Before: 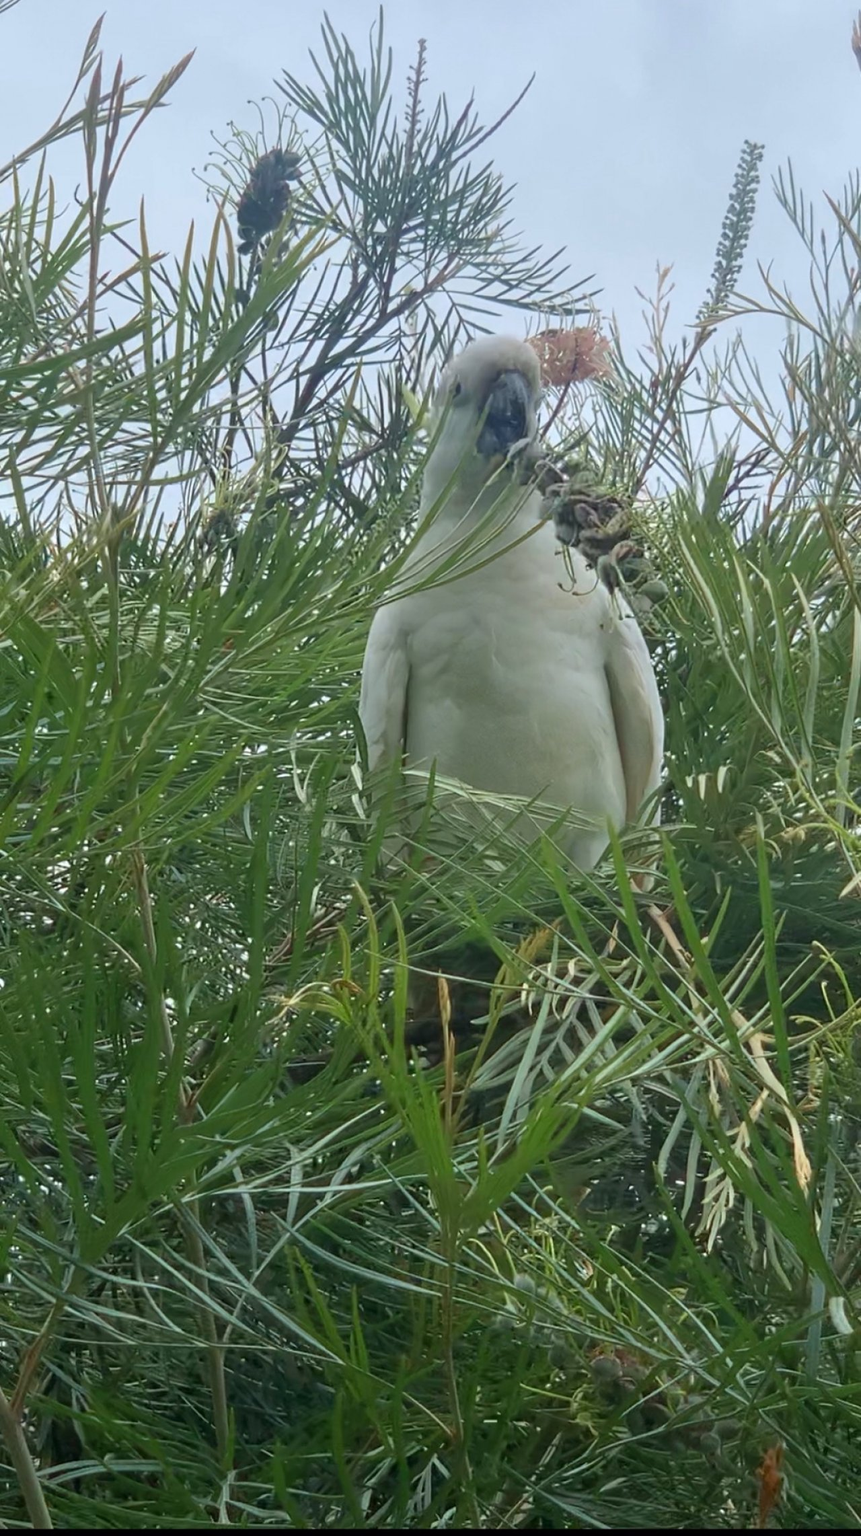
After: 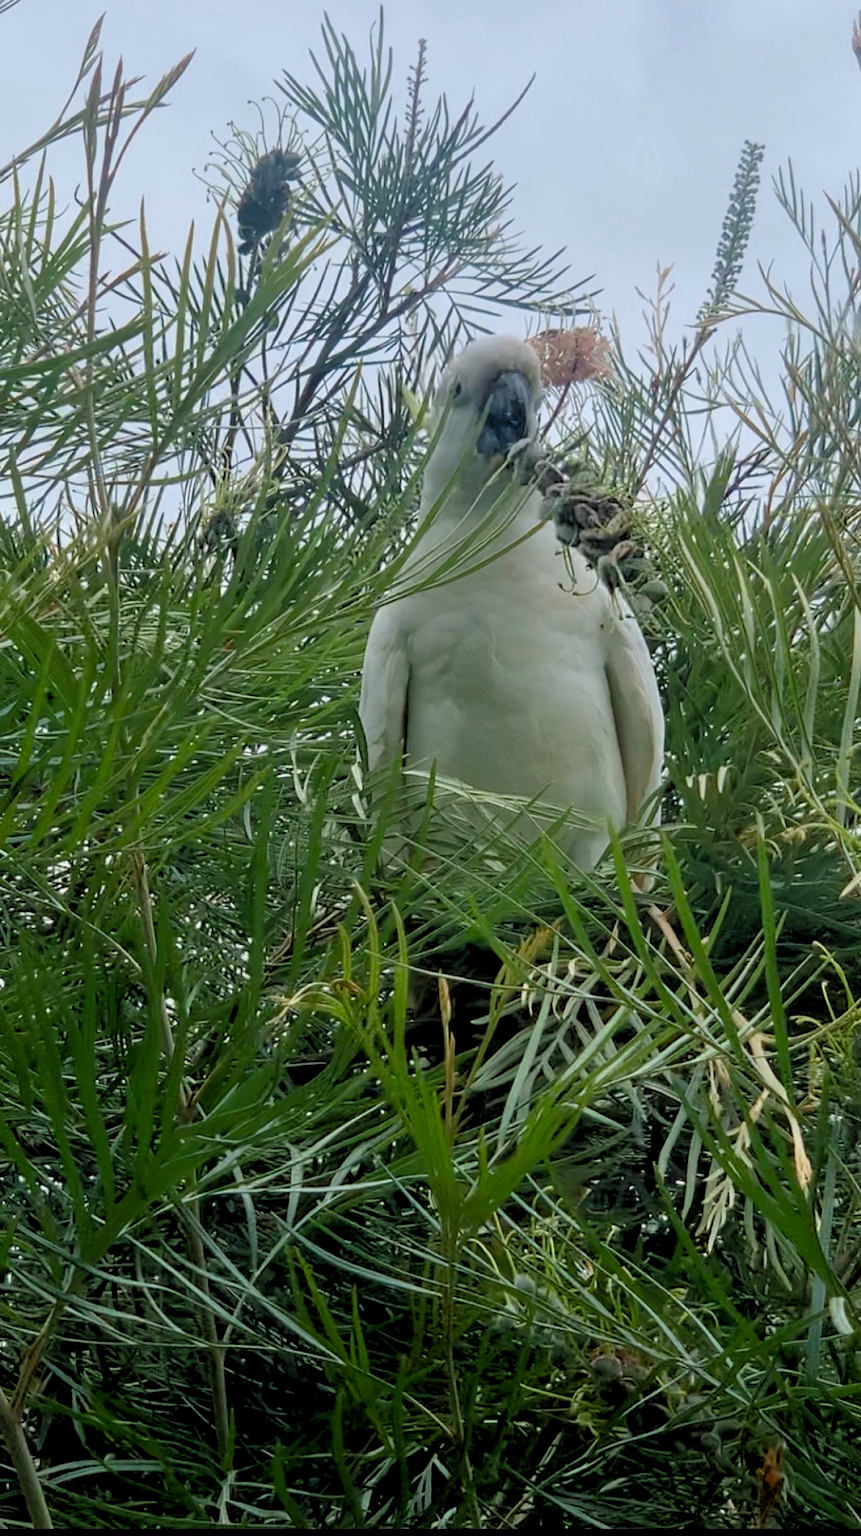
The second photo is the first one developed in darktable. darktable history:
rgb levels: levels [[0.034, 0.472, 0.904], [0, 0.5, 1], [0, 0.5, 1]]
color balance rgb: shadows lift › chroma 1%, shadows lift › hue 113°, highlights gain › chroma 0.2%, highlights gain › hue 333°, perceptual saturation grading › global saturation 20%, perceptual saturation grading › highlights -25%, perceptual saturation grading › shadows 25%, contrast -10%
